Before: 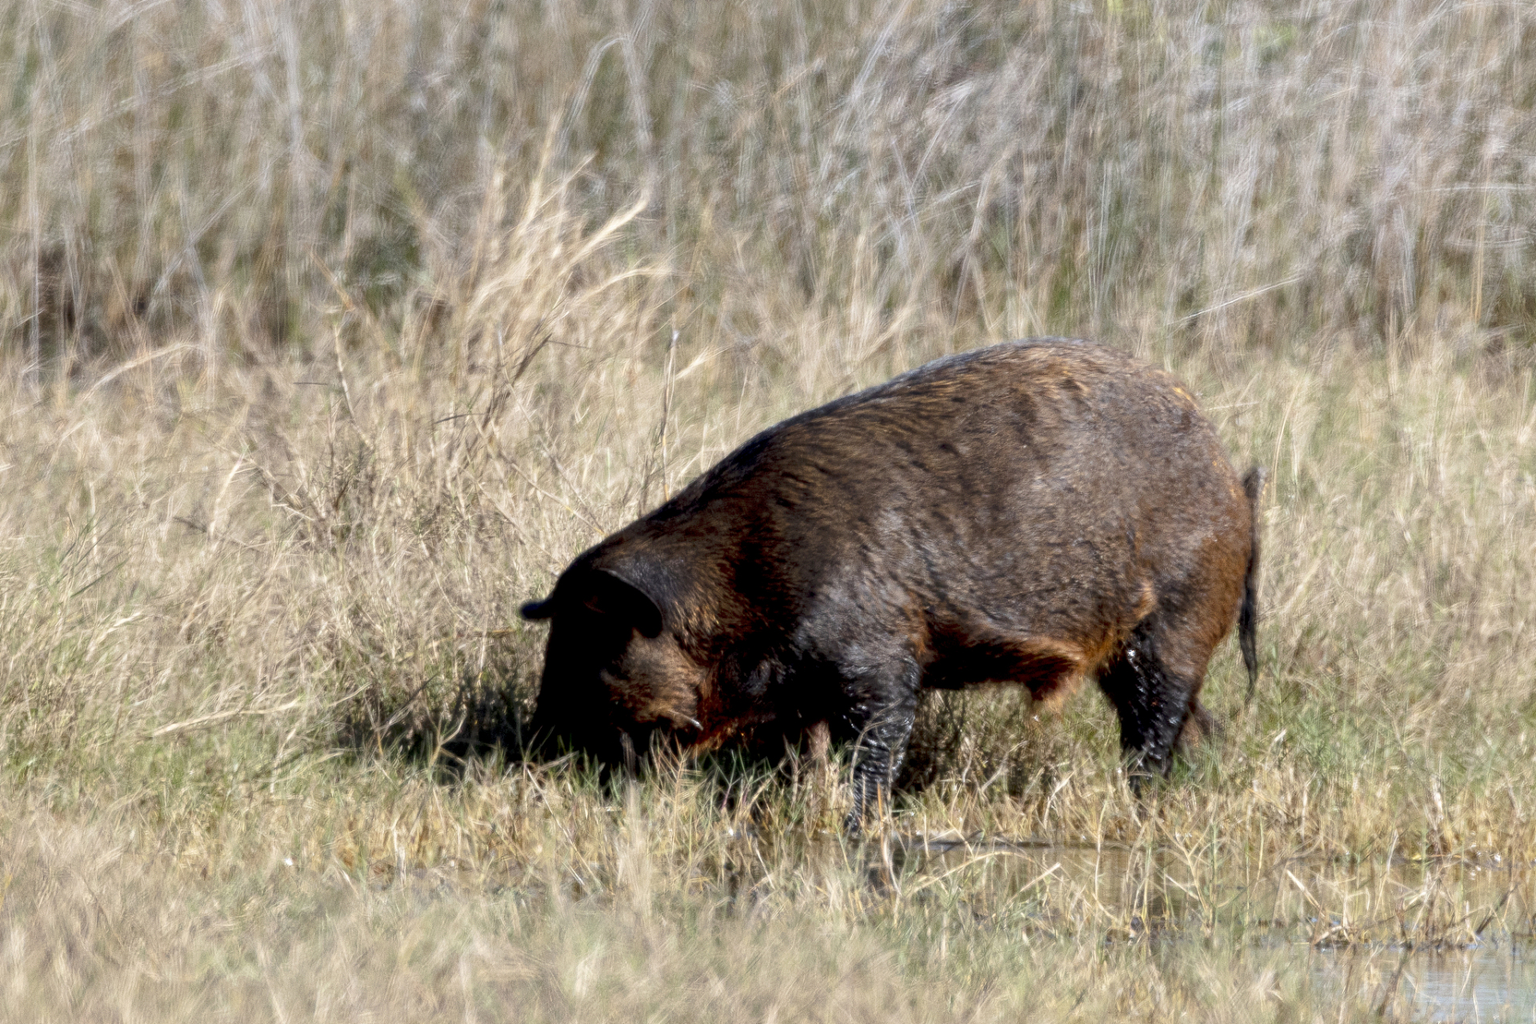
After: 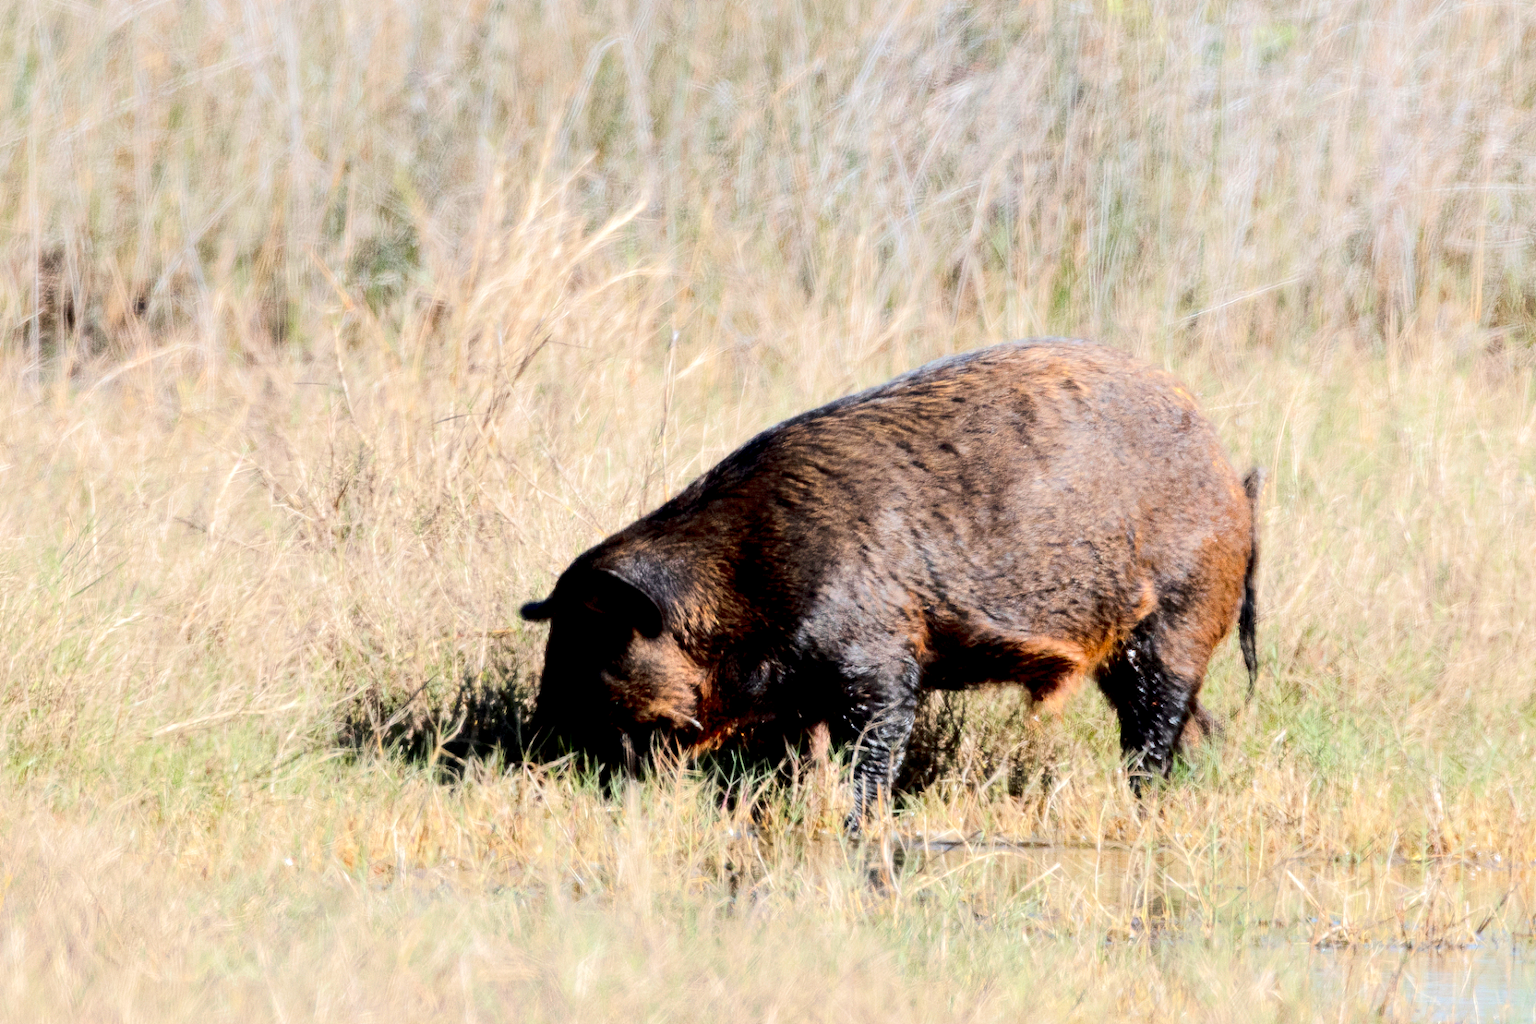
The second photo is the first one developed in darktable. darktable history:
tone equalizer: -7 EV 0.141 EV, -6 EV 0.59 EV, -5 EV 1.17 EV, -4 EV 1.29 EV, -3 EV 1.13 EV, -2 EV 0.6 EV, -1 EV 0.159 EV, edges refinement/feathering 500, mask exposure compensation -1.57 EV, preserve details no
